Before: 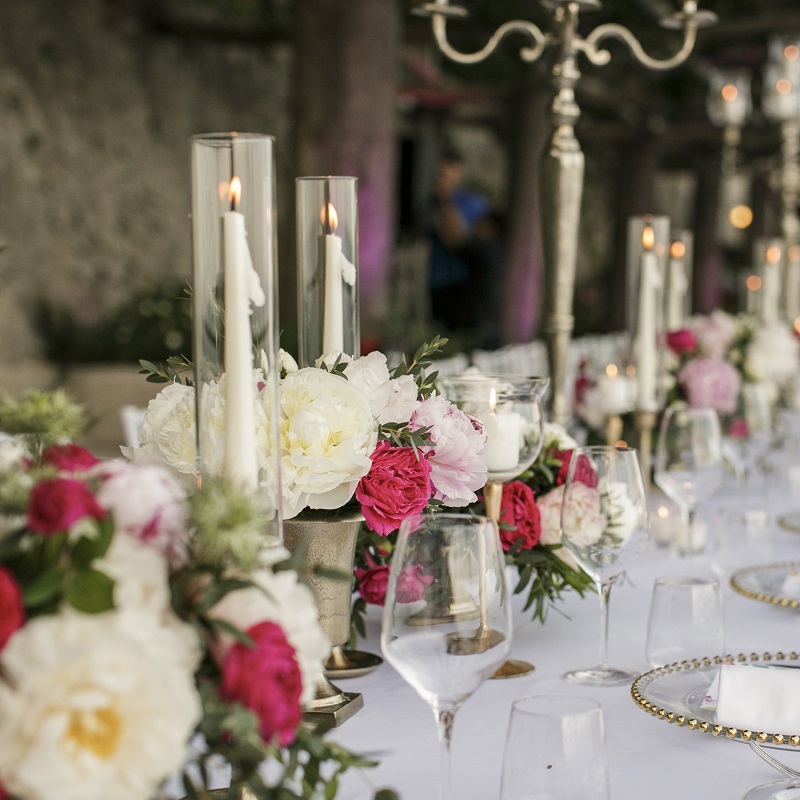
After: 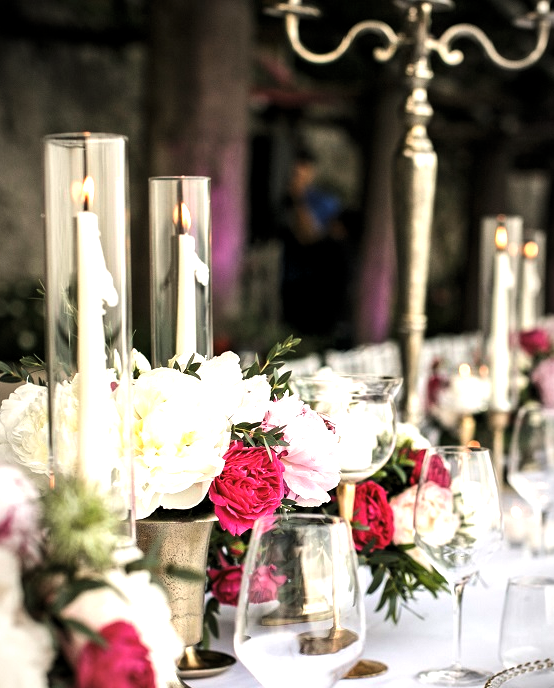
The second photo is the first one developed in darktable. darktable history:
crop: left 18.479%, right 12.2%, bottom 13.971%
contrast brightness saturation: contrast 0.03, brightness 0.06, saturation 0.13
levels: levels [0.044, 0.475, 0.791]
vignetting: fall-off start 97%, fall-off radius 100%, width/height ratio 0.609, unbound false
